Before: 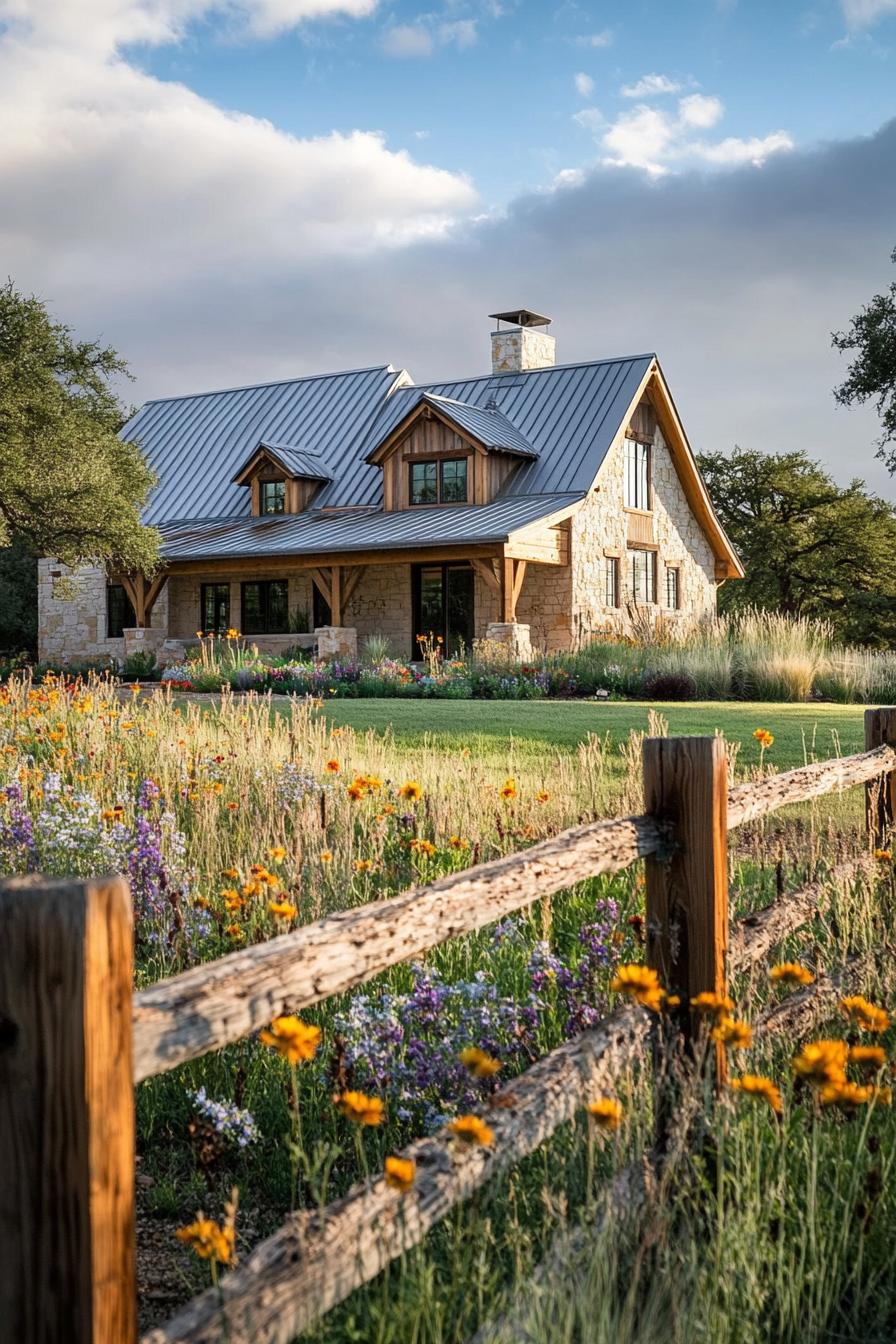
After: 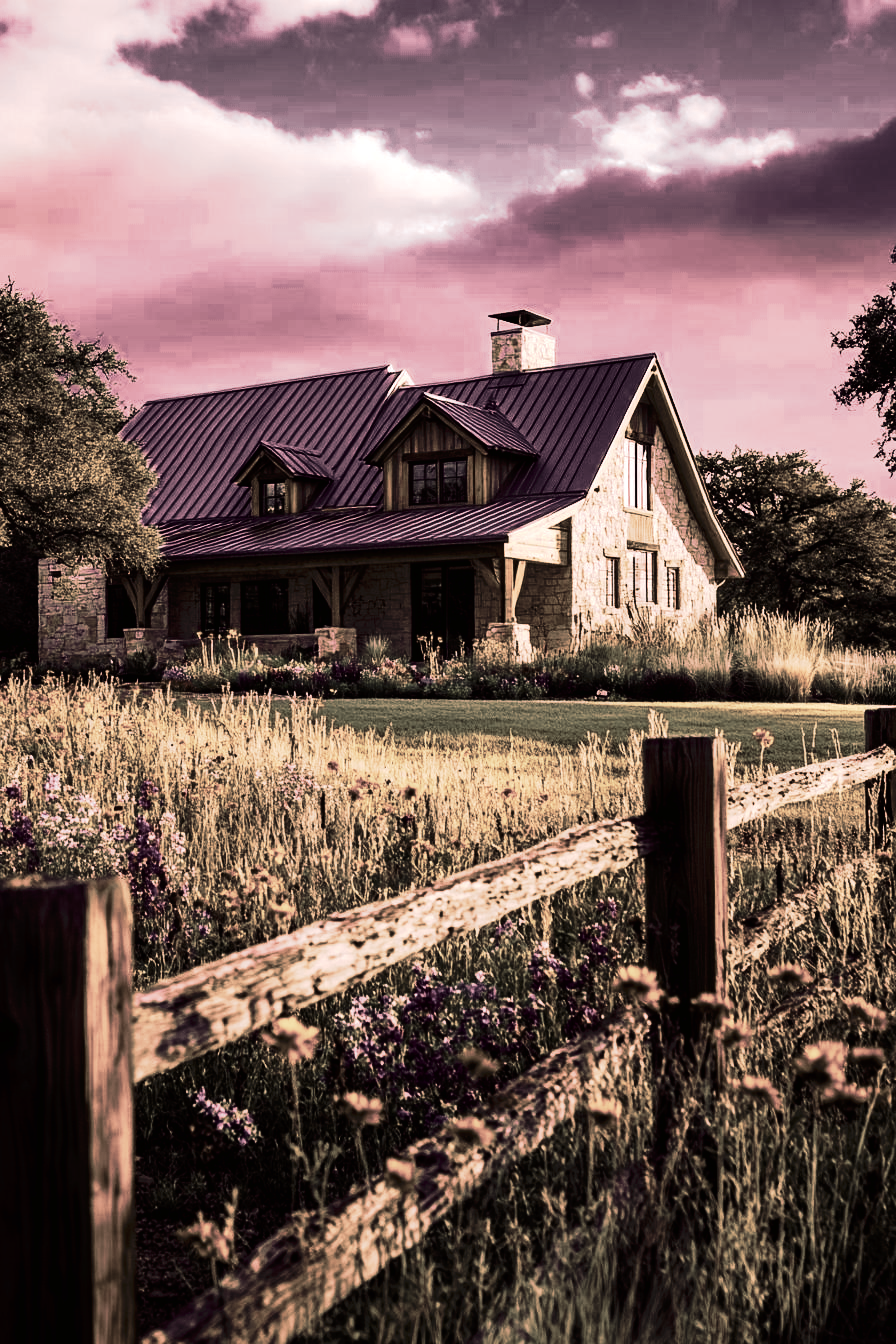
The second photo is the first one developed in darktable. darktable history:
tone curve: curves: ch0 [(0, 0) (0.003, 0.005) (0.011, 0.006) (0.025, 0.004) (0.044, 0.004) (0.069, 0.007) (0.1, 0.014) (0.136, 0.018) (0.177, 0.034) (0.224, 0.065) (0.277, 0.089) (0.335, 0.143) (0.399, 0.219) (0.468, 0.327) (0.543, 0.455) (0.623, 0.63) (0.709, 0.786) (0.801, 0.87) (0.898, 0.922) (1, 1)], preserve colors none
color look up table: target L [97.32, 93.88, 76.67, 79.6, 78.88, 74.4, 73.16, 65.92, 64.3, 62.83, 59.46, 45.08, 37.97, 35.93, 34.45, 9.781, 200.42, 101.54, 81.94, 70.3, 73.59, 57.03, 57.37, 59.52, 45.11, 45.66, 40.91, 17.98, 64.64, 57.13, 74.39, 54.4, 40.21, 53.6, 45.04, 56.36, 32.59, 39.95, 30.57, 27.72, 13.6, 31.36, 5.83, 1.911, 82.71, 57.66, 59.1, 42.72, 35.27], target a [-2.28, 0.003, -2.989, 0.247, 12.21, 7.286, 7.475, 6.532, 0.811, 1.031, 0.466, -0.318, -1.511, 4.74, 1.439, -0.937, 0, 0, 16.52, 15.75, 12.88, 6.198, 3.928, 9.695, 10.05, 3.189, 13.2, 10.68, 13.52, 4.77, 20.41, 10.46, 11.83, 12.96, 11.23, 4.353, 10.14, 12.32, 15.26, 19.63, 21.91, 12.45, 30.7, 12.68, -0.881, 3.749, 0.092, 7.888, 10.43], target b [36.31, 39.87, 9.208, 24.15, 13.45, 17.81, 16.56, 11.79, 9.819, 9.341, 5.469, 8.78, 7.628, 6.499, 3.308, 6.355, 0, -0.001, 23.8, 8.686, 16.94, 9.168, 8.747, 6.054, 8.564, 9.196, 9.353, 7.592, -2.321, -2.7, 5.876, -3.155, -8.392, -5.041, -3.465, 6.031, -4.733, -0.523, -7.445, -4.076, -10.01, -5.209, -18.18, 2.791, -0.317, -2.12, -0.342, -3.795, -5.564], num patches 49
